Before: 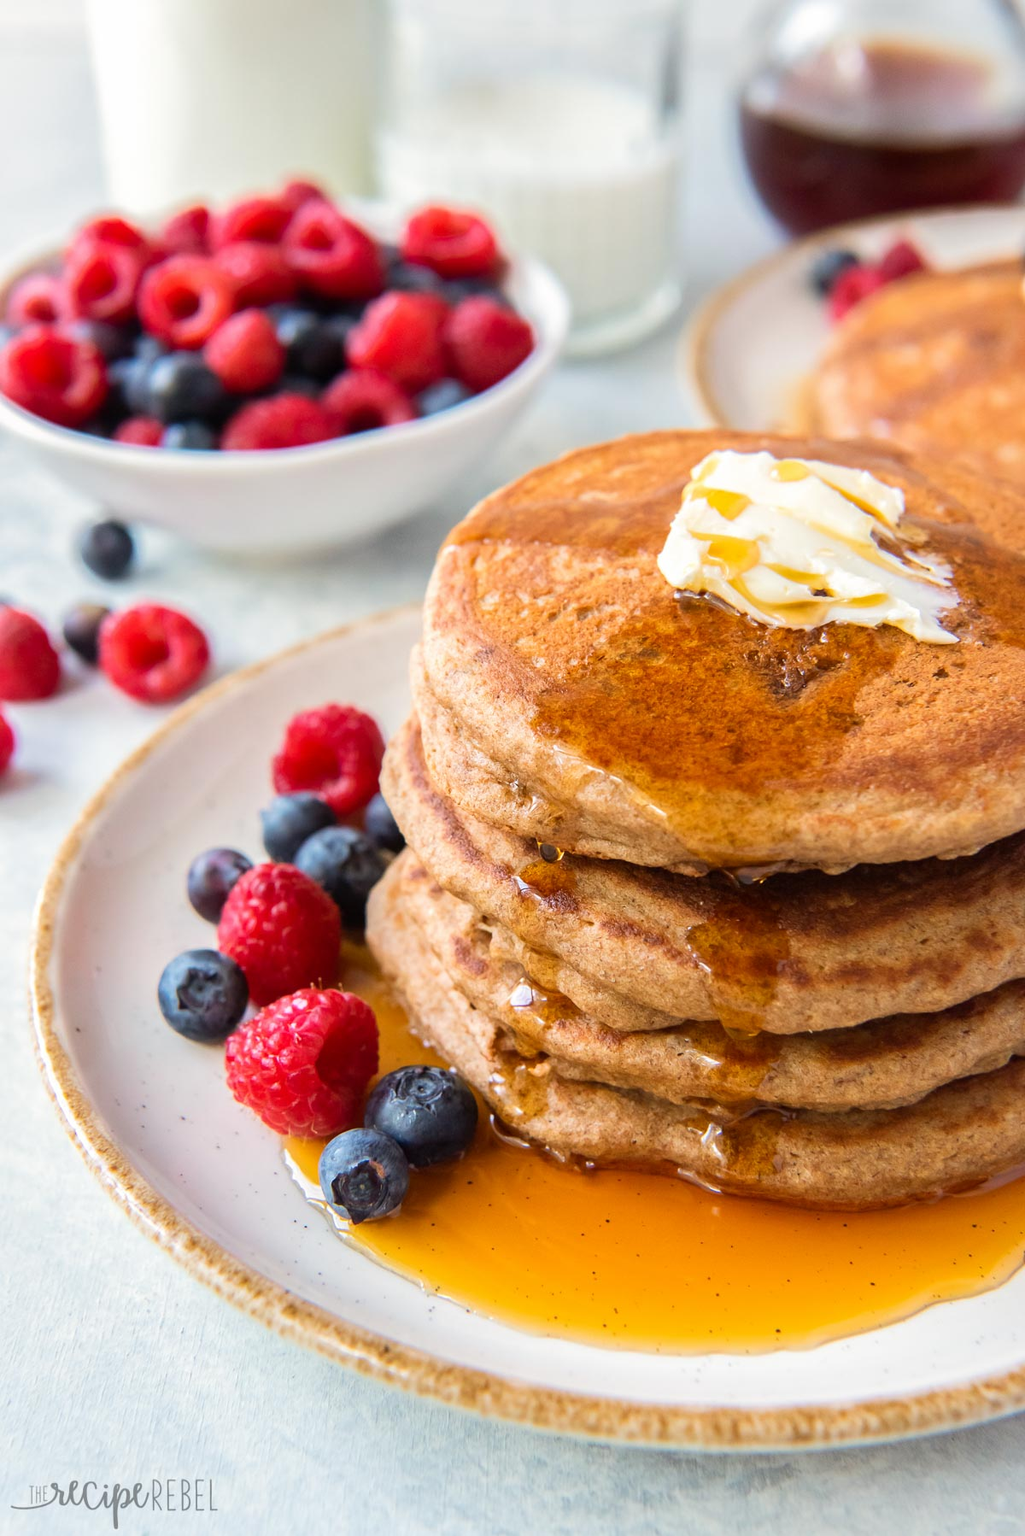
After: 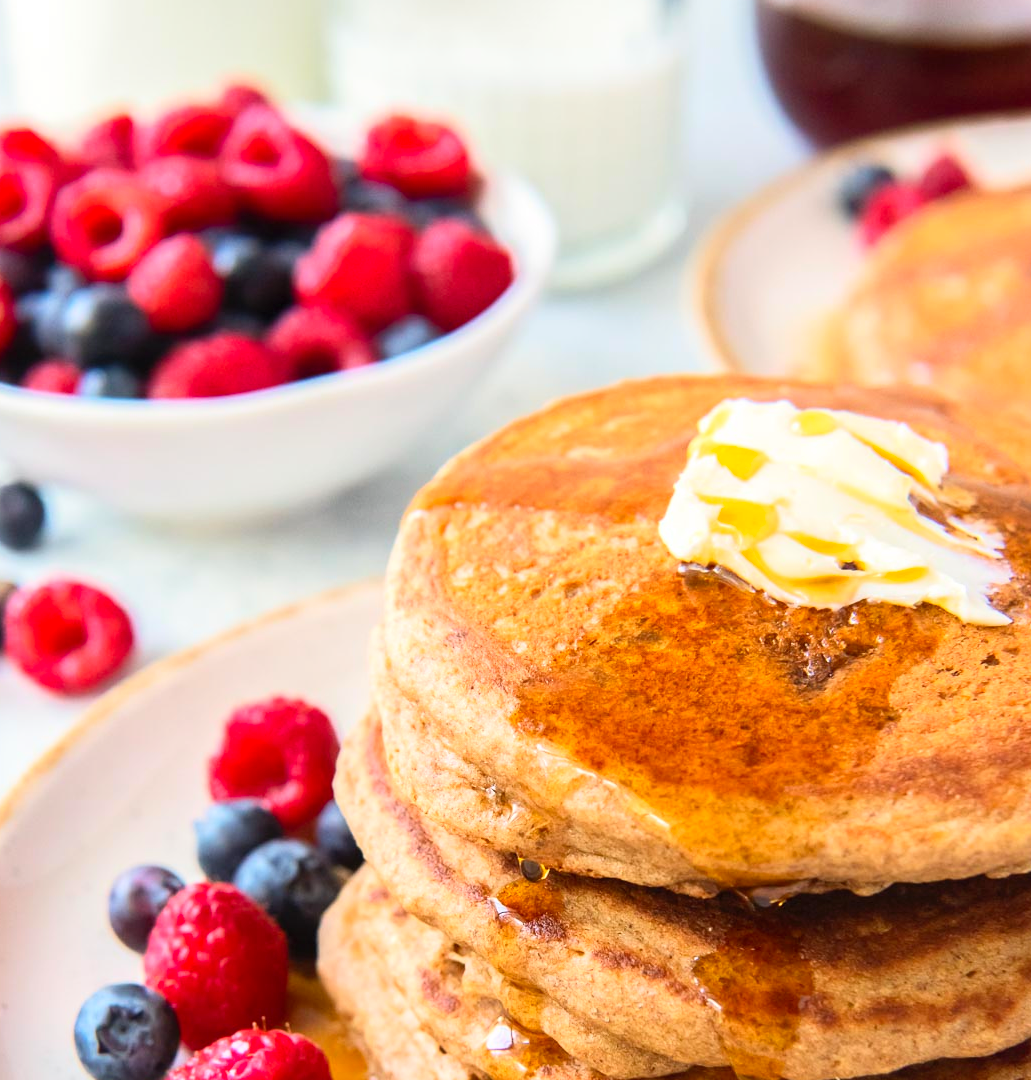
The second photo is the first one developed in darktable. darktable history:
contrast brightness saturation: contrast 0.199, brightness 0.159, saturation 0.226
crop and rotate: left 9.273%, top 7.206%, right 4.795%, bottom 32.723%
